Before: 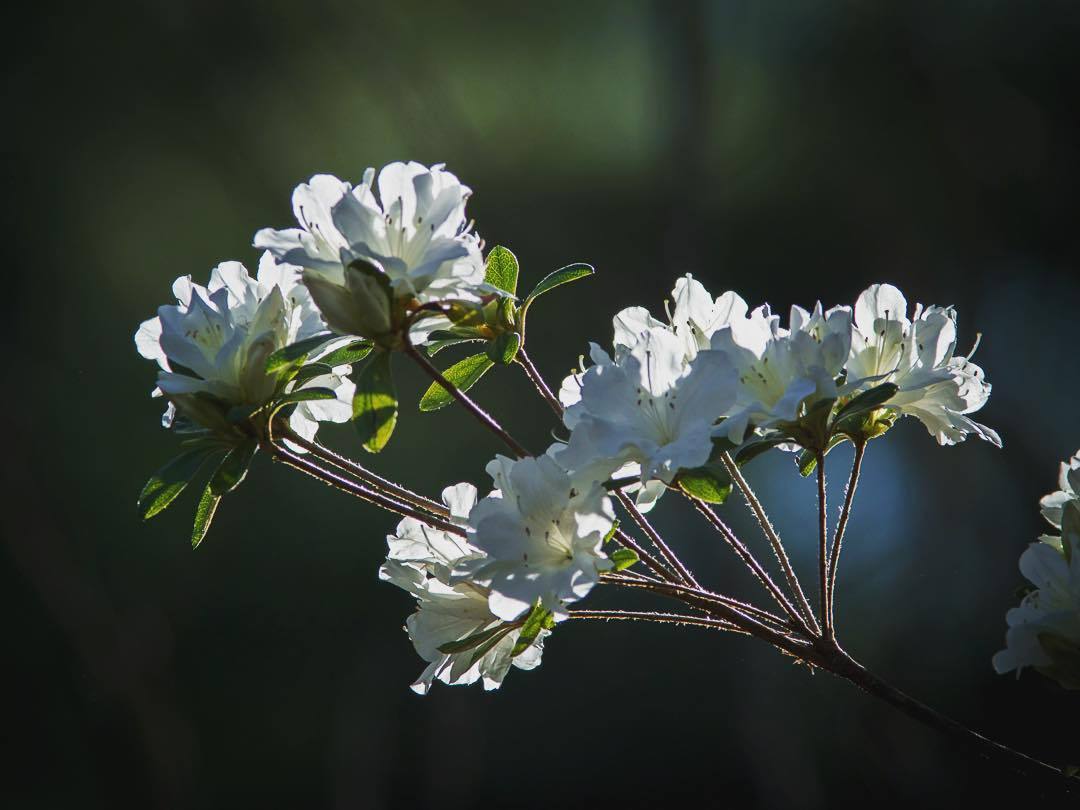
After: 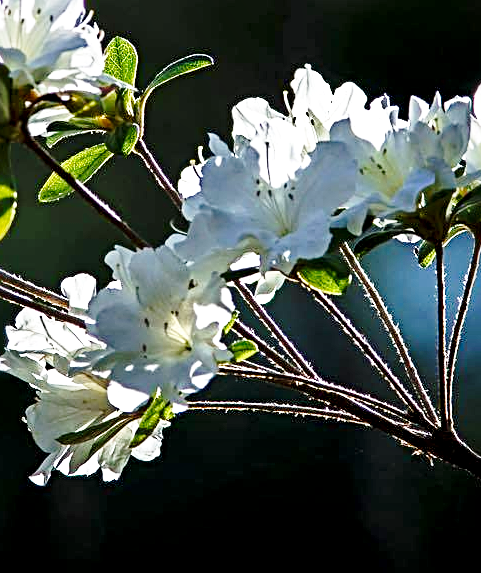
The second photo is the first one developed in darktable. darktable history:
crop: left 35.357%, top 25.834%, right 20.042%, bottom 3.371%
local contrast: mode bilateral grid, contrast 19, coarseness 50, detail 162%, midtone range 0.2
base curve: curves: ch0 [(0, 0) (0.028, 0.03) (0.121, 0.232) (0.46, 0.748) (0.859, 0.968) (1, 1)], preserve colors none
exposure: black level correction 0.009, exposure 0.12 EV, compensate highlight preservation false
sharpen: radius 3.956
tone equalizer: on, module defaults
